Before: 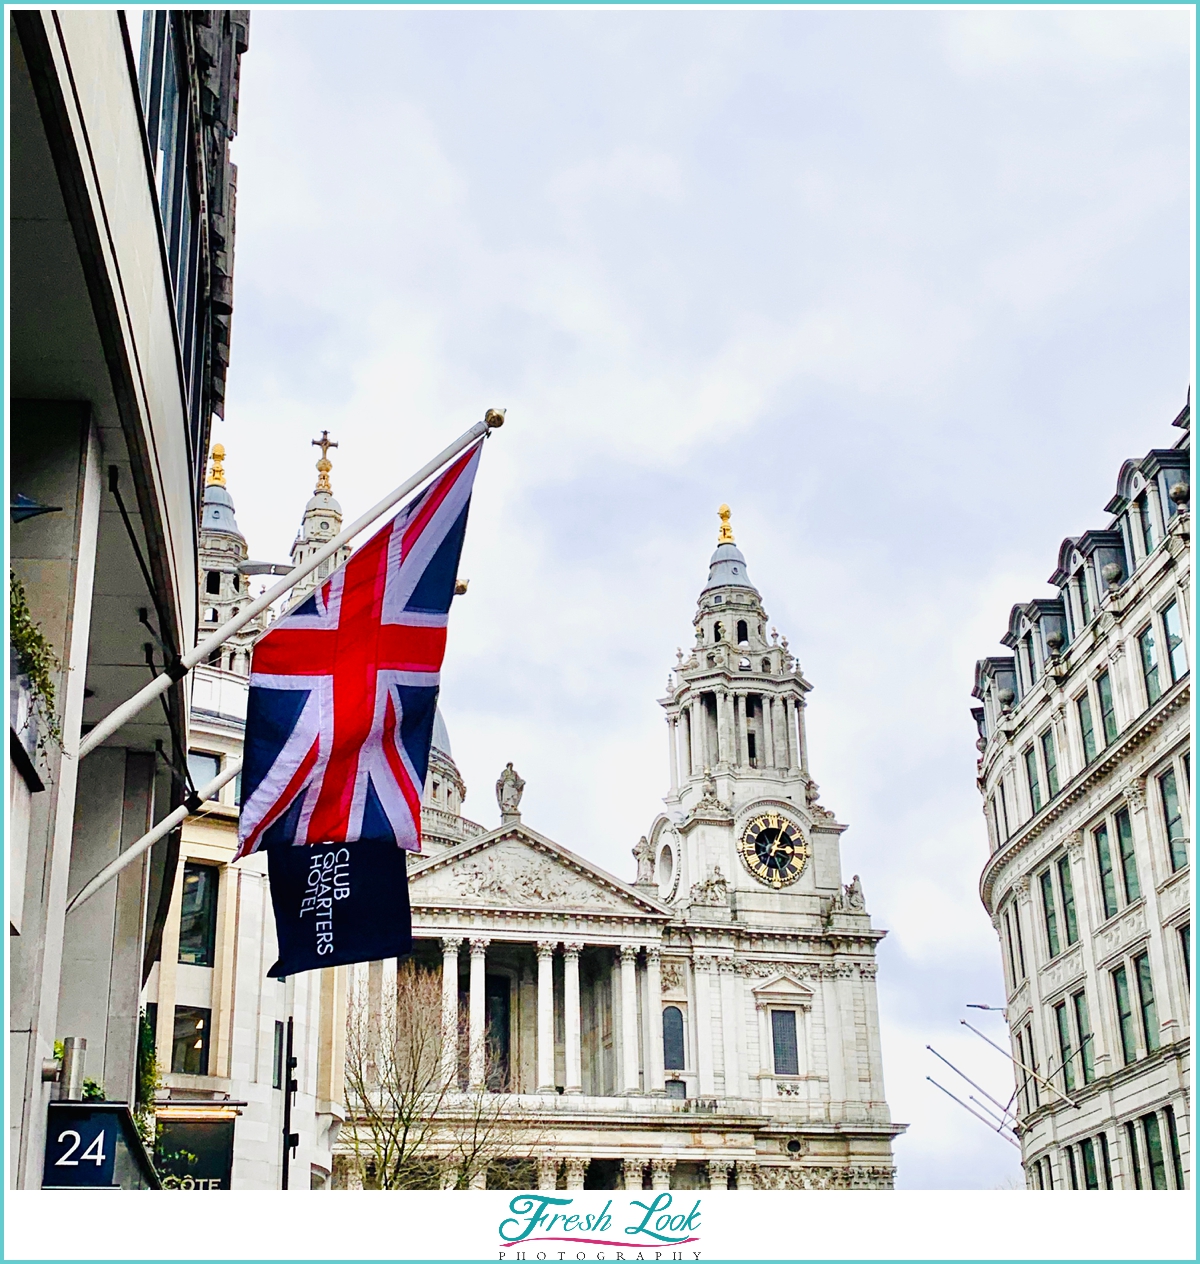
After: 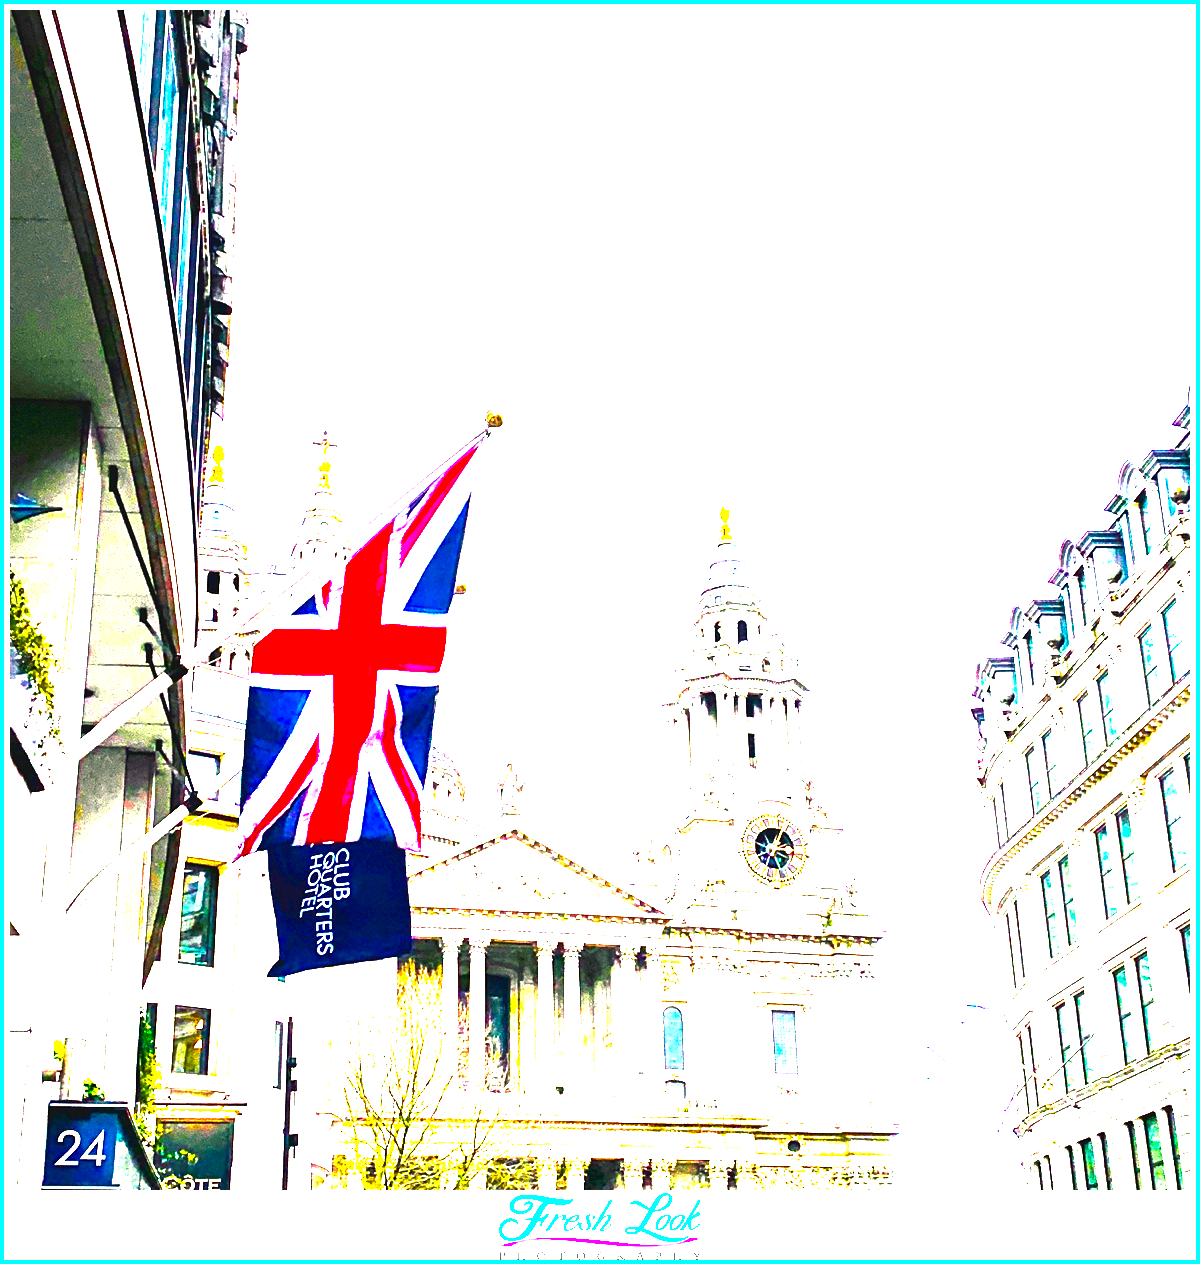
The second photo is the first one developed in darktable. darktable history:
exposure: black level correction 0, exposure 1.096 EV, compensate highlight preservation false
tone equalizer: edges refinement/feathering 500, mask exposure compensation -1.57 EV, preserve details no
color balance rgb: power › hue 330.19°, linear chroma grading › global chroma 13.843%, perceptual saturation grading › global saturation -0.336%, perceptual brilliance grading › global brilliance 34.494%, perceptual brilliance grading › highlights 49.991%, perceptual brilliance grading › mid-tones 59.621%, perceptual brilliance grading › shadows 34.17%, global vibrance 40.588%
